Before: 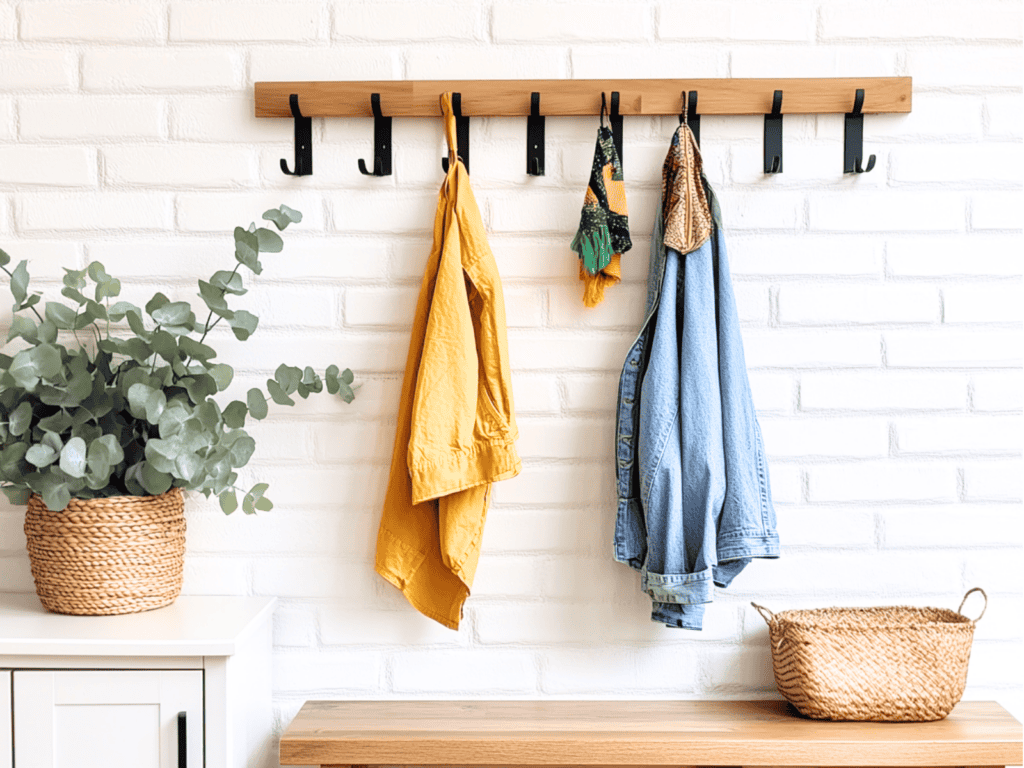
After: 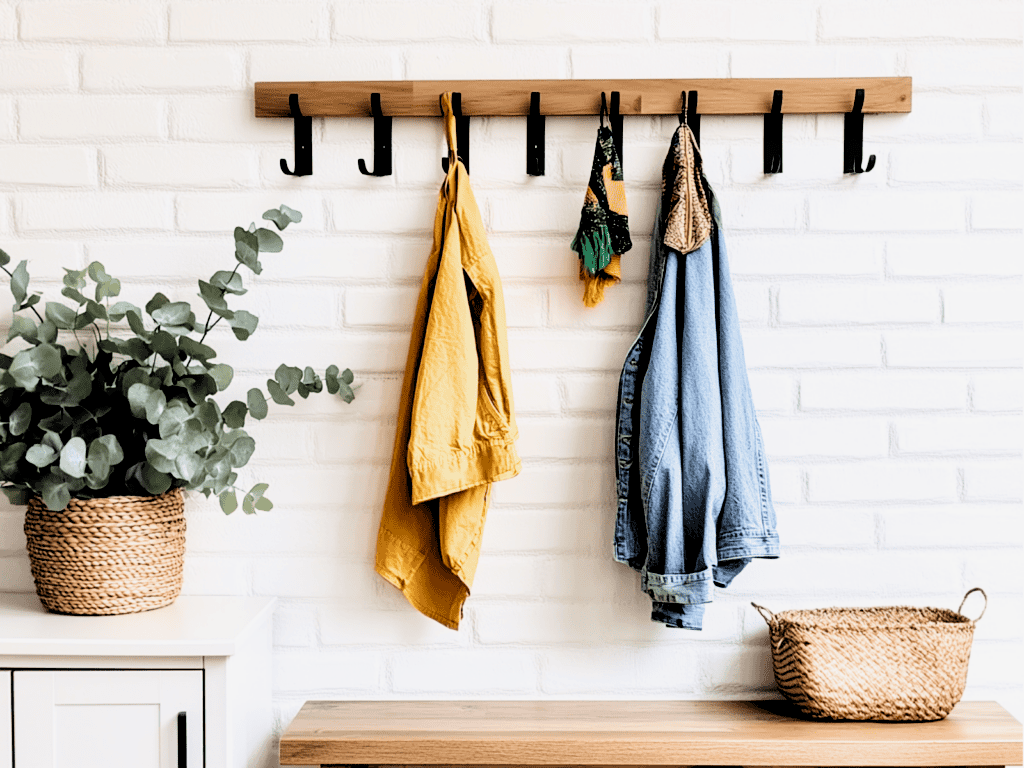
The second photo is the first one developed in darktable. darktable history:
filmic rgb: black relative exposure -7.65 EV, white relative exposure 4.56 EV, hardness 3.61
contrast brightness saturation: contrast 0.2, brightness -0.11, saturation 0.1
levels: levels [0.182, 0.542, 0.902]
